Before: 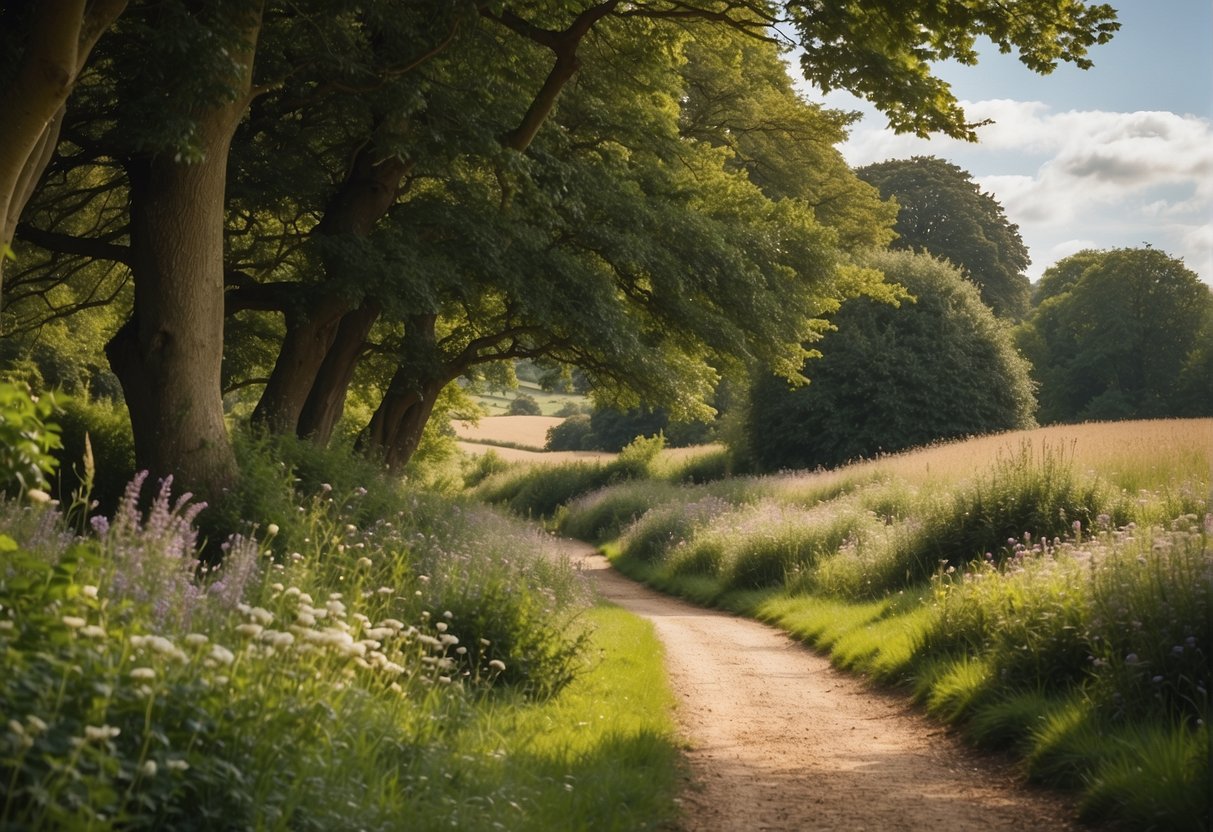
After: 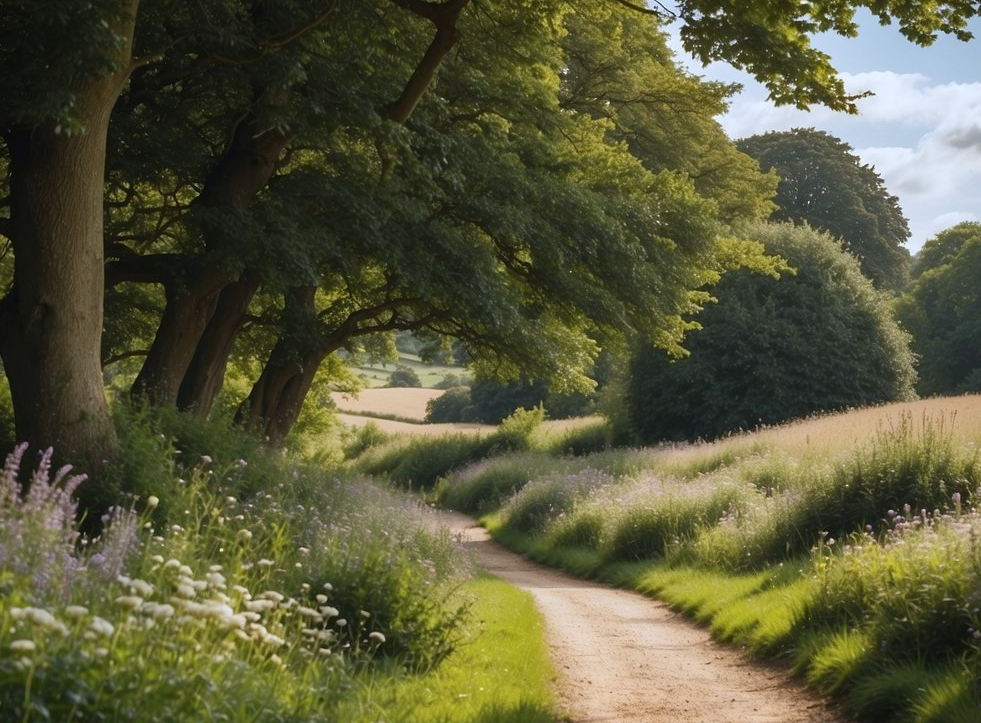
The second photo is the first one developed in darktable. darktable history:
white balance: red 0.954, blue 1.079
crop: left 9.929%, top 3.475%, right 9.188%, bottom 9.529%
